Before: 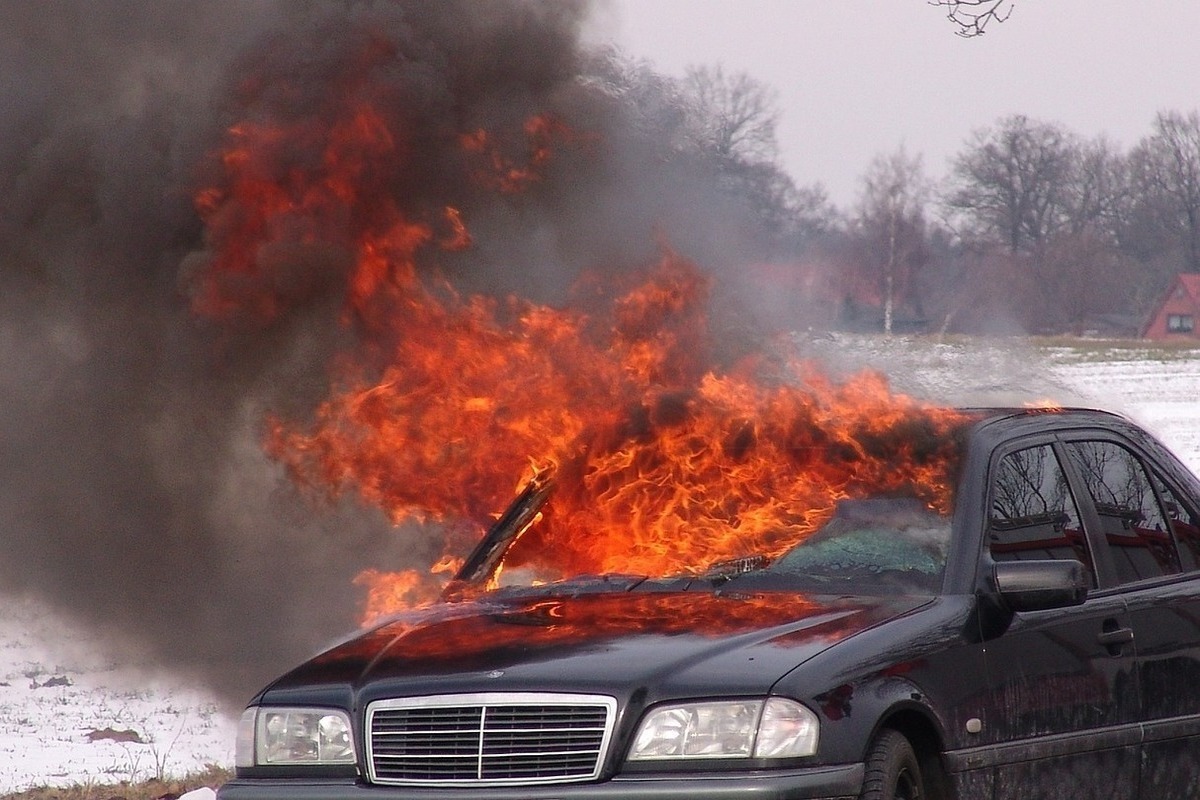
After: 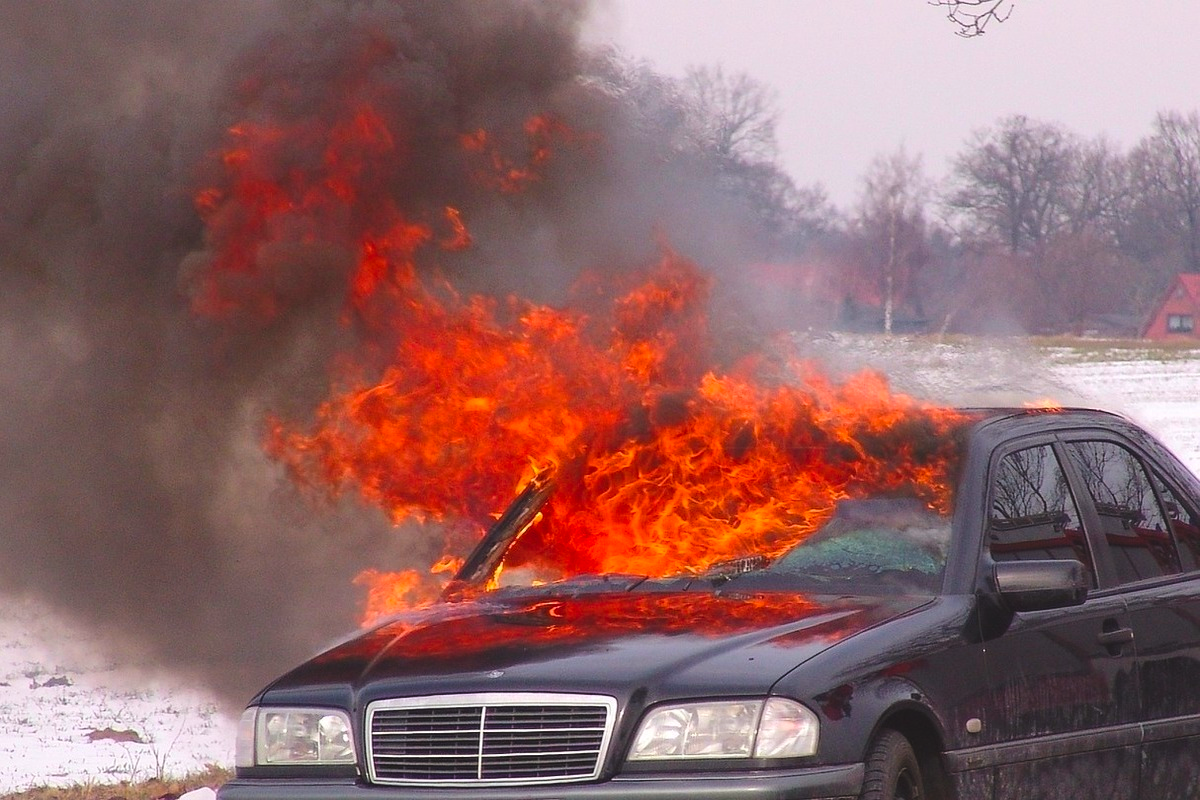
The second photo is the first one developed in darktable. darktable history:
contrast brightness saturation: contrast 0.072, brightness 0.07, saturation 0.179
color balance rgb: power › chroma 0.326%, power › hue 24.88°, global offset › luminance 0.735%, linear chroma grading › global chroma -0.416%, perceptual saturation grading › global saturation 16.34%, global vibrance 20%
